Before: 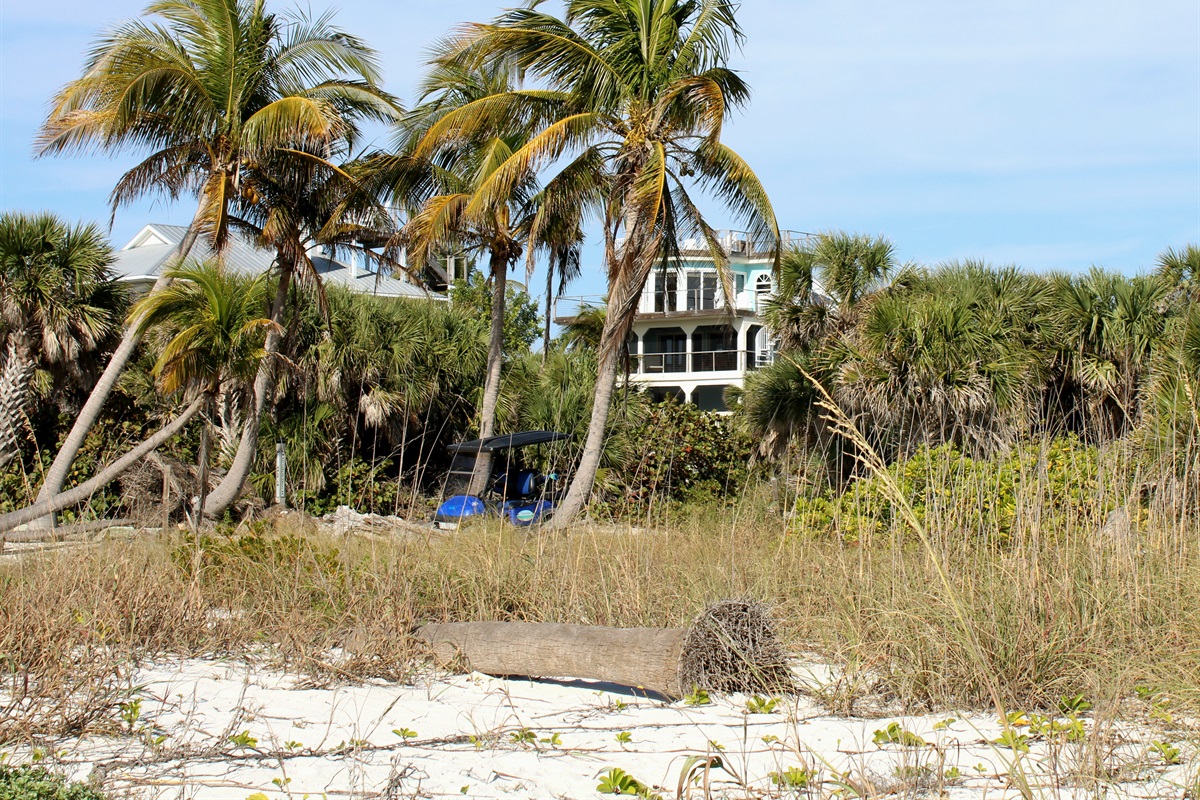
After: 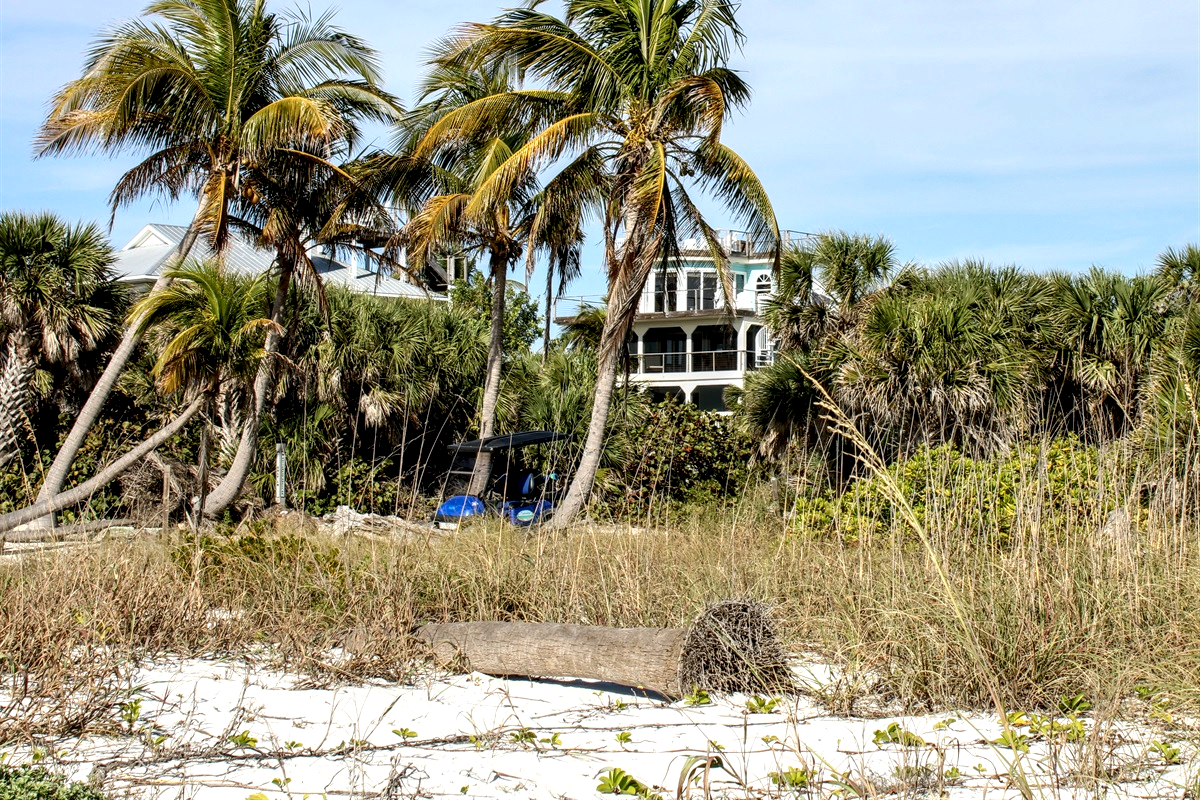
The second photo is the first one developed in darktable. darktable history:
local contrast: highlights 60%, shadows 60%, detail 160%
contrast brightness saturation: contrast 0.077, saturation 0.019
